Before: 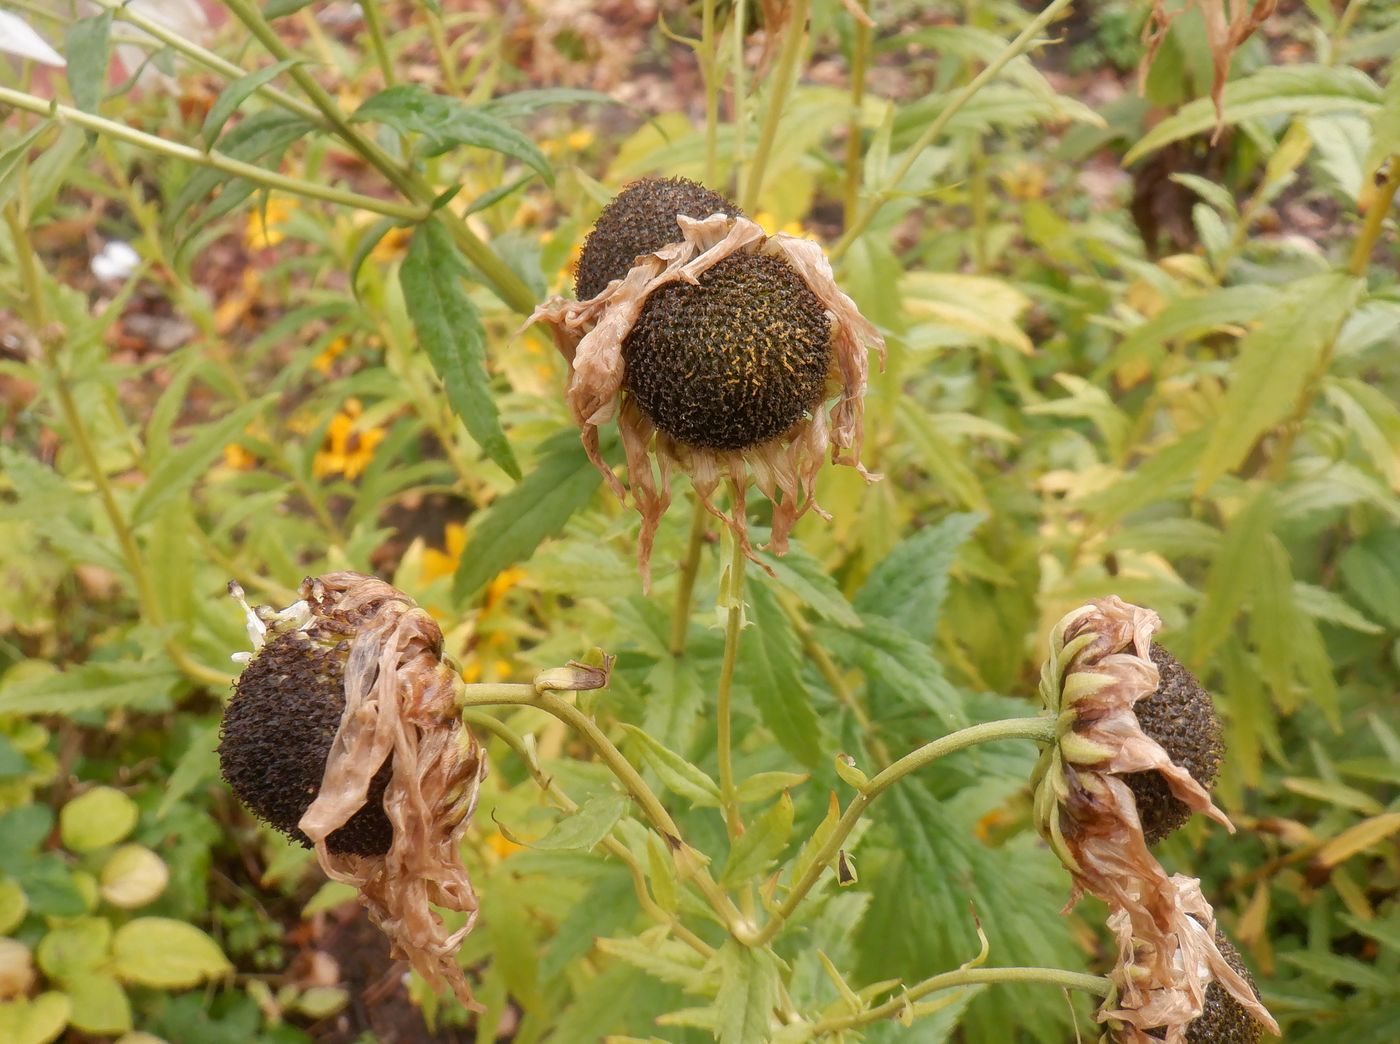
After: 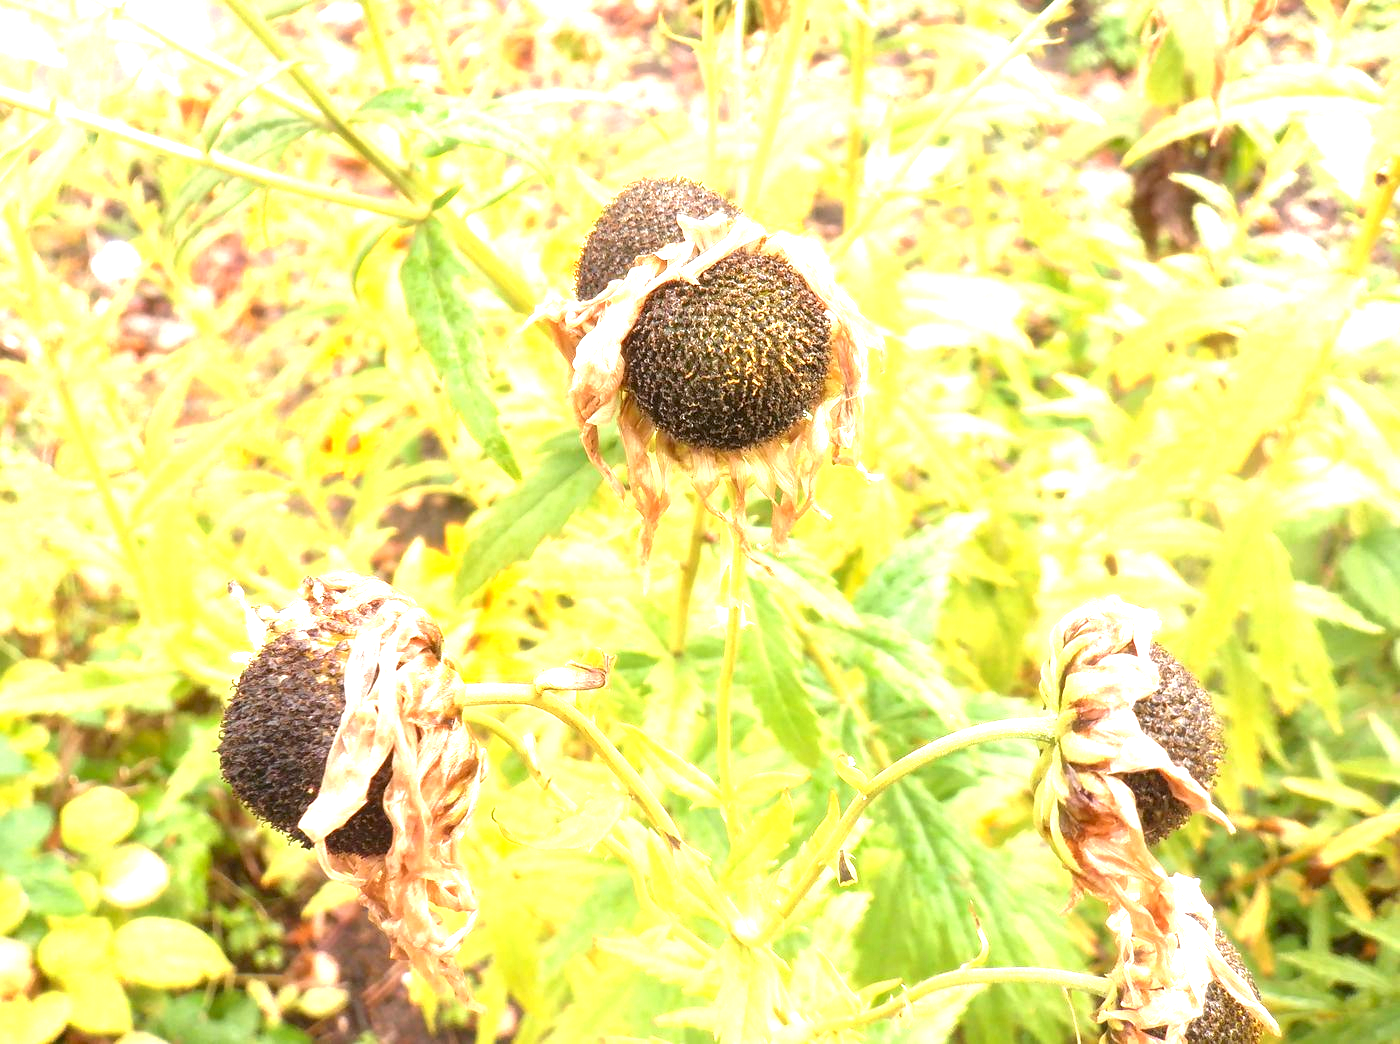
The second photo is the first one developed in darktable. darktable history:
exposure: exposure 1.999 EV, compensate highlight preservation false
